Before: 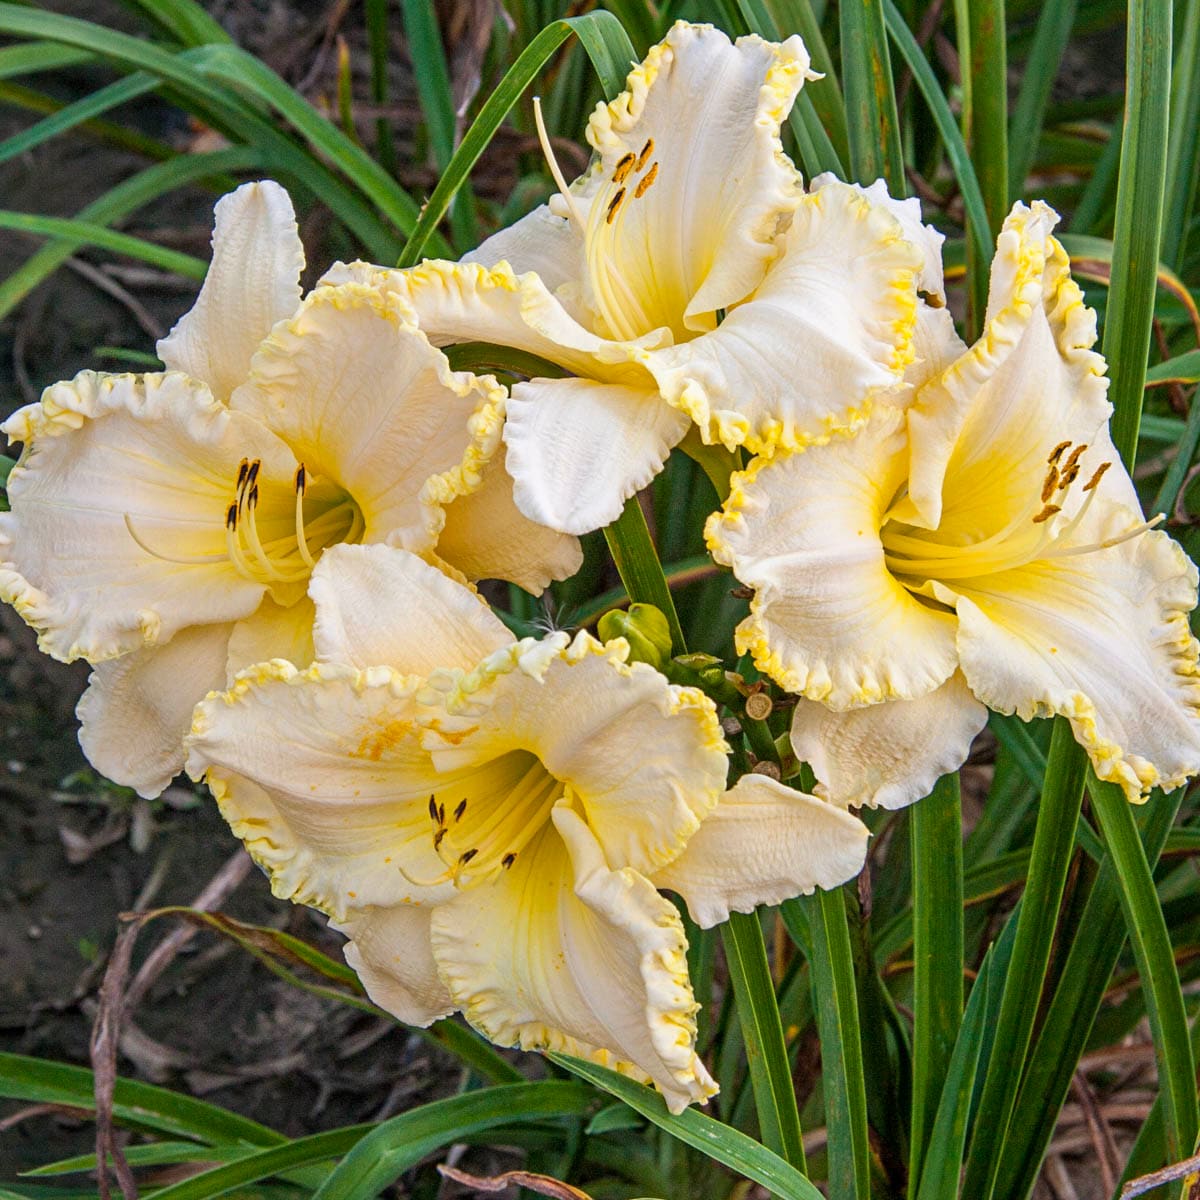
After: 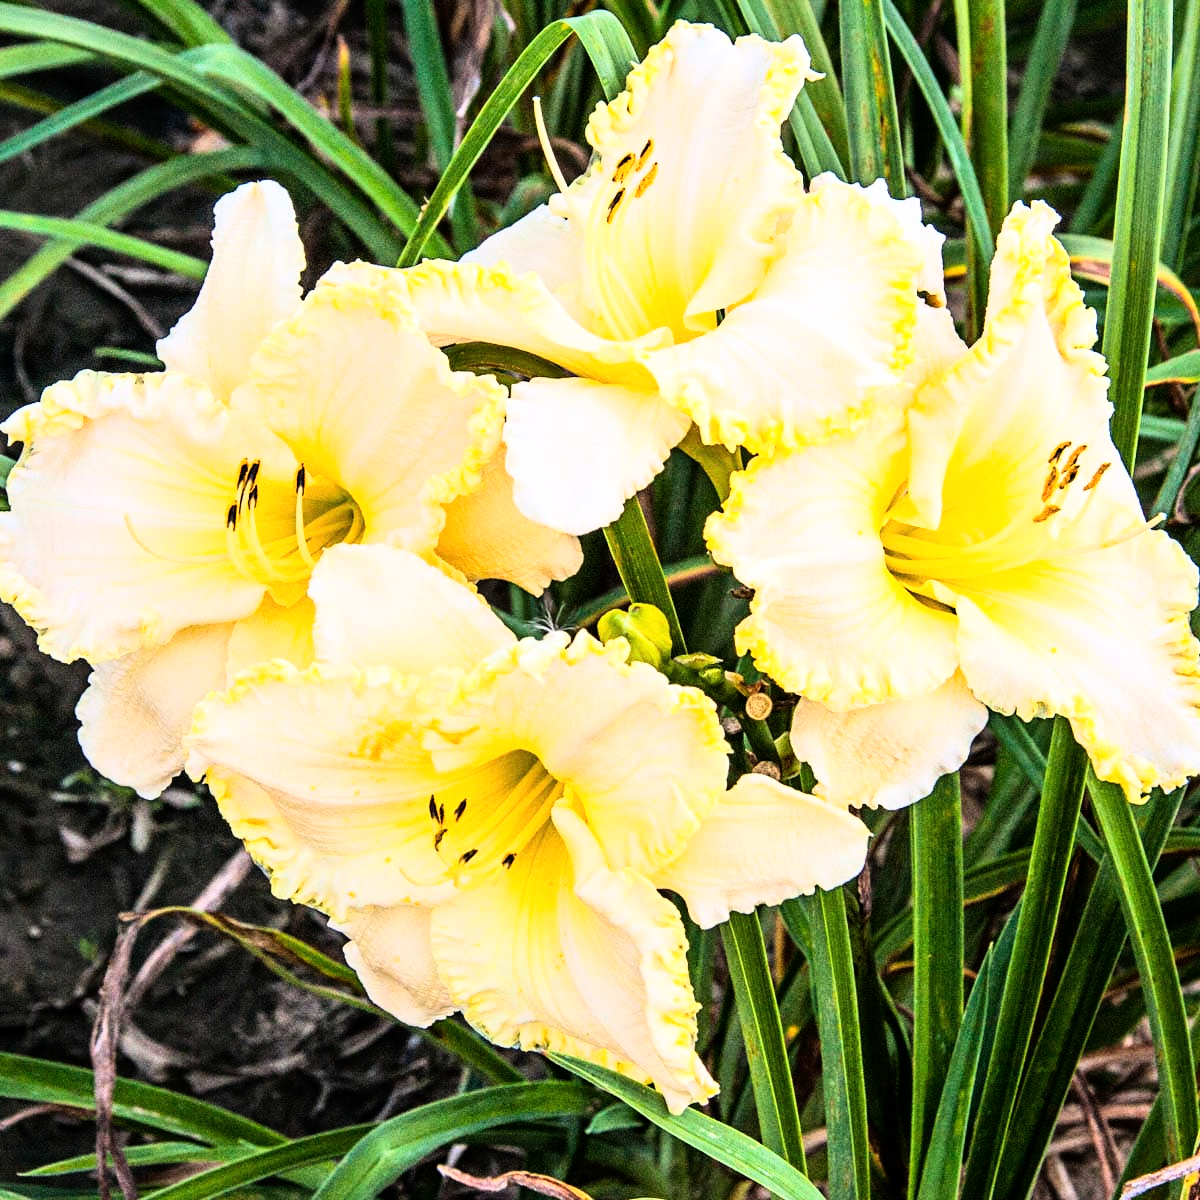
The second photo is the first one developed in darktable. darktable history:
grain: coarseness 0.09 ISO
rgb curve: curves: ch0 [(0, 0) (0.21, 0.15) (0.24, 0.21) (0.5, 0.75) (0.75, 0.96) (0.89, 0.99) (1, 1)]; ch1 [(0, 0.02) (0.21, 0.13) (0.25, 0.2) (0.5, 0.67) (0.75, 0.9) (0.89, 0.97) (1, 1)]; ch2 [(0, 0.02) (0.21, 0.13) (0.25, 0.2) (0.5, 0.67) (0.75, 0.9) (0.89, 0.97) (1, 1)], compensate middle gray true
